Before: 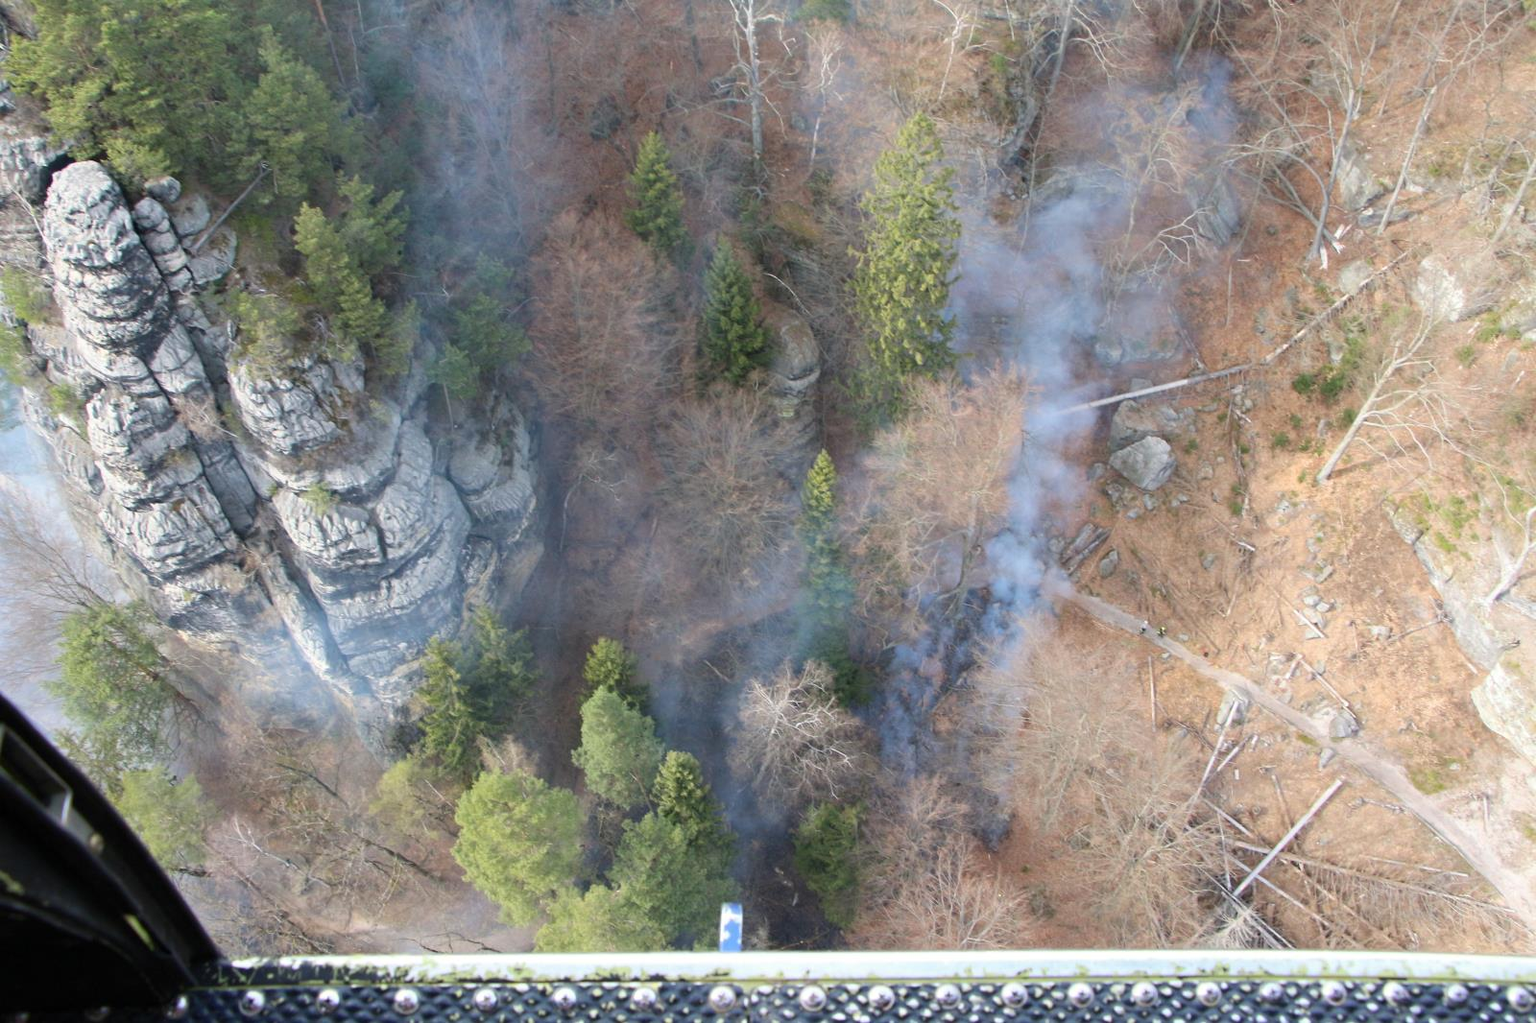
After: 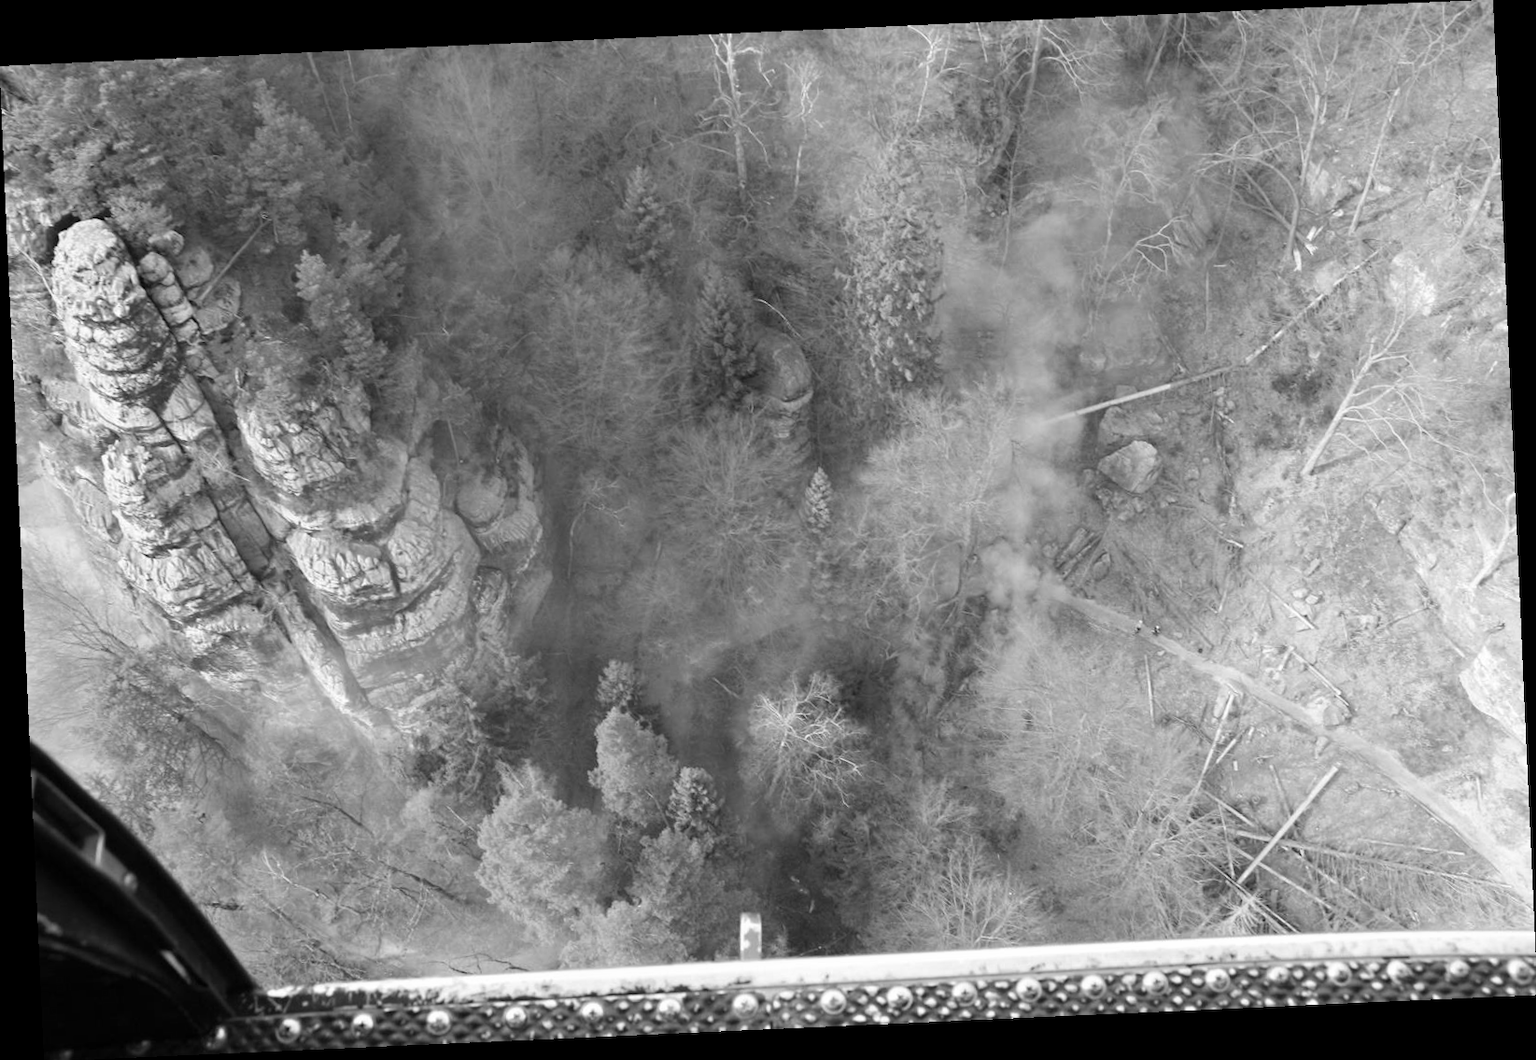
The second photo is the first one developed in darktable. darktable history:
rotate and perspective: rotation -2.56°, automatic cropping off
monochrome: size 1
